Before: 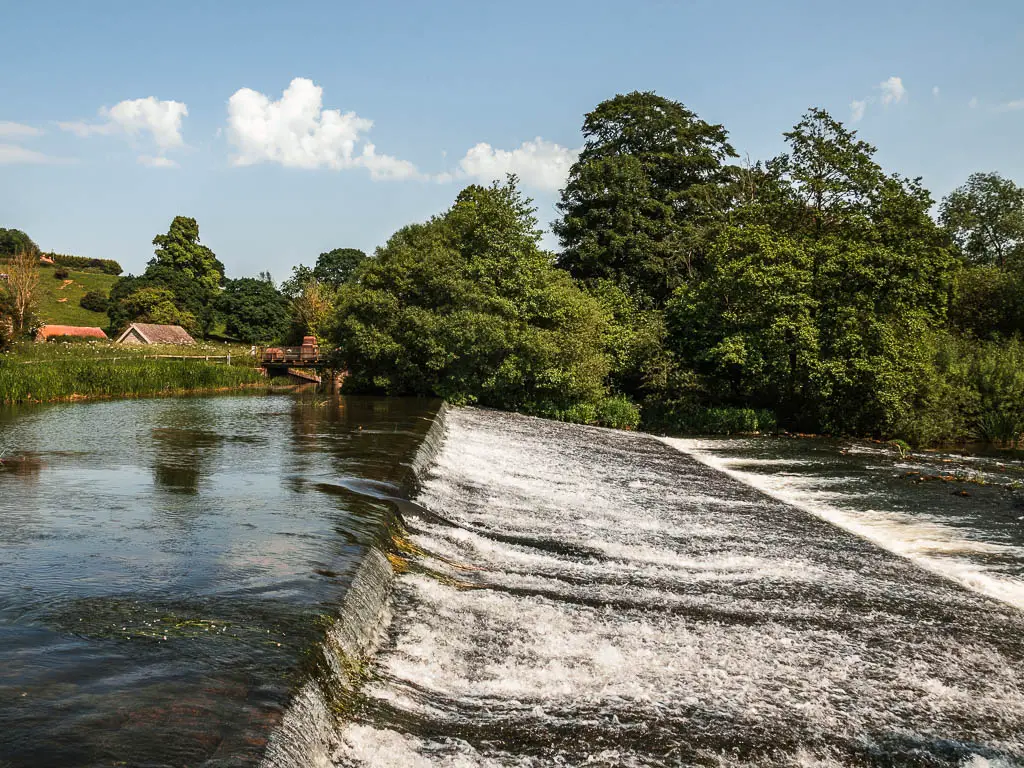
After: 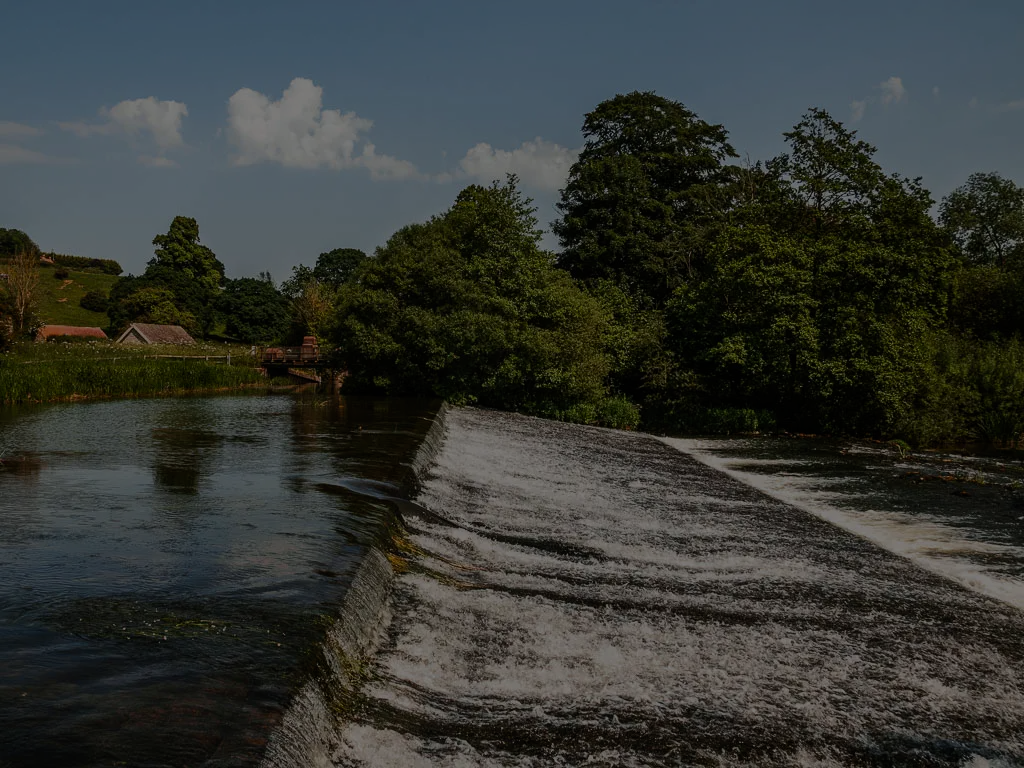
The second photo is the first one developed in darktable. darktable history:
exposure: exposure -2.446 EV, compensate highlight preservation false
contrast brightness saturation: contrast 0.1, brightness 0.03, saturation 0.09
